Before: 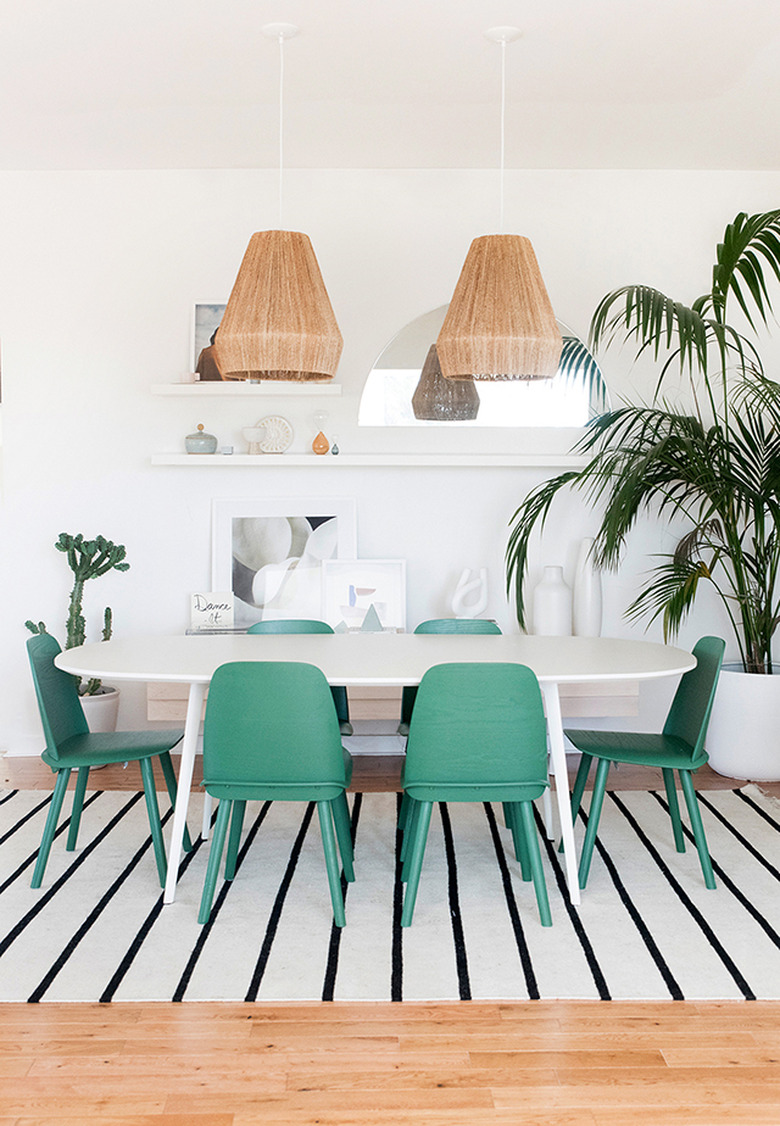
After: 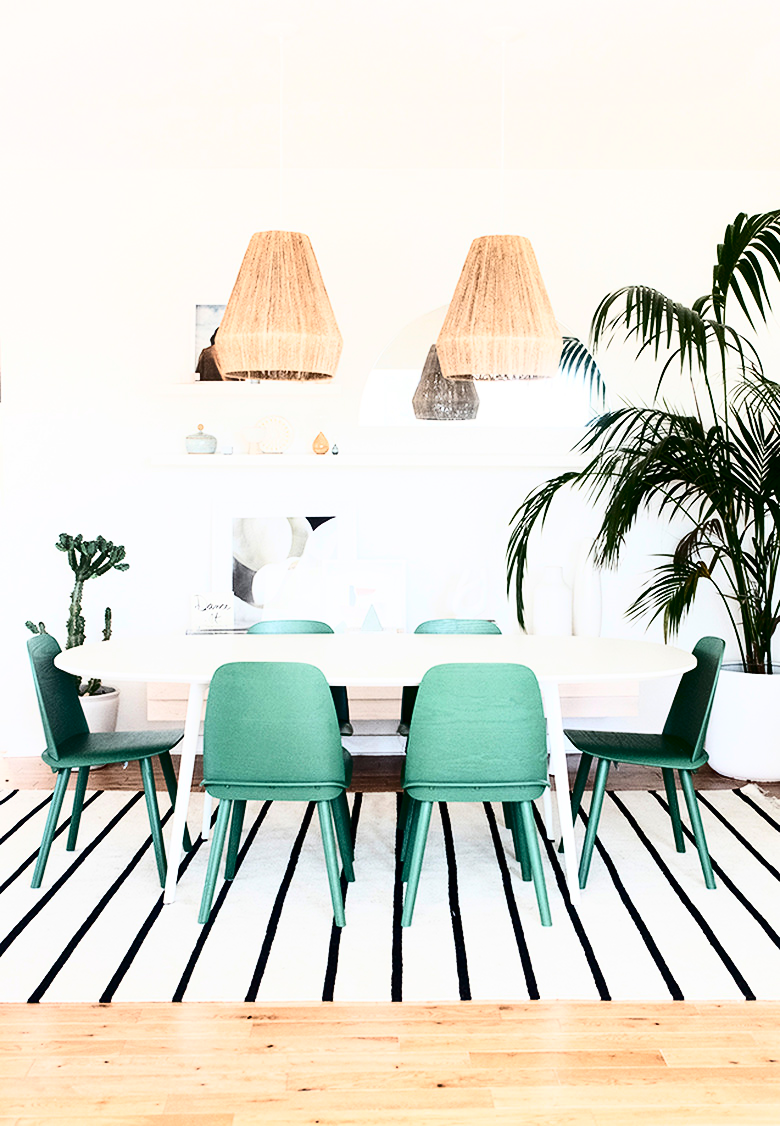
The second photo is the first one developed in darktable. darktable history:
tone curve: curves: ch0 [(0, 0) (0.003, 0.004) (0.011, 0.006) (0.025, 0.008) (0.044, 0.012) (0.069, 0.017) (0.1, 0.021) (0.136, 0.029) (0.177, 0.043) (0.224, 0.062) (0.277, 0.108) (0.335, 0.166) (0.399, 0.301) (0.468, 0.467) (0.543, 0.64) (0.623, 0.803) (0.709, 0.908) (0.801, 0.969) (0.898, 0.988) (1, 1)], color space Lab, independent channels, preserve colors none
